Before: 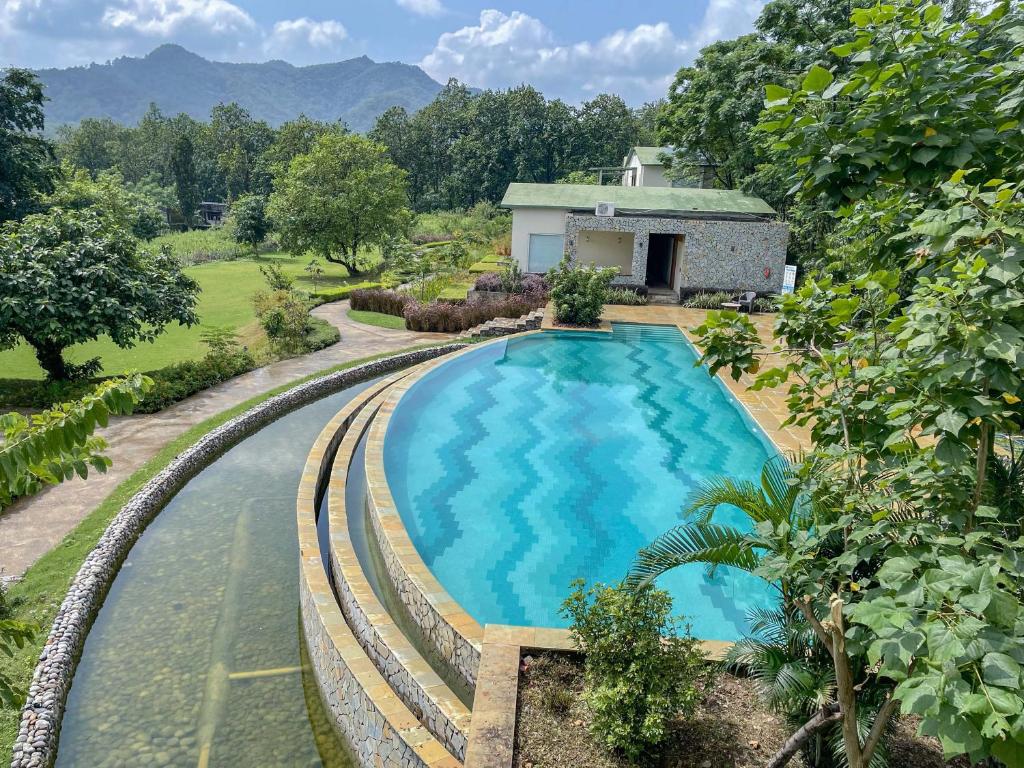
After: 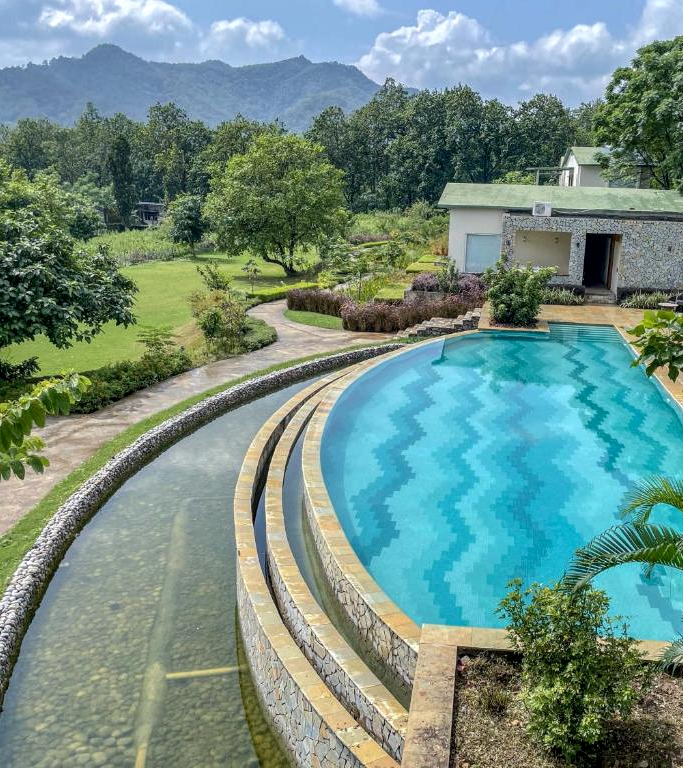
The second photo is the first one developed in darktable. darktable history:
local contrast: on, module defaults
crop and rotate: left 6.164%, right 27.053%
